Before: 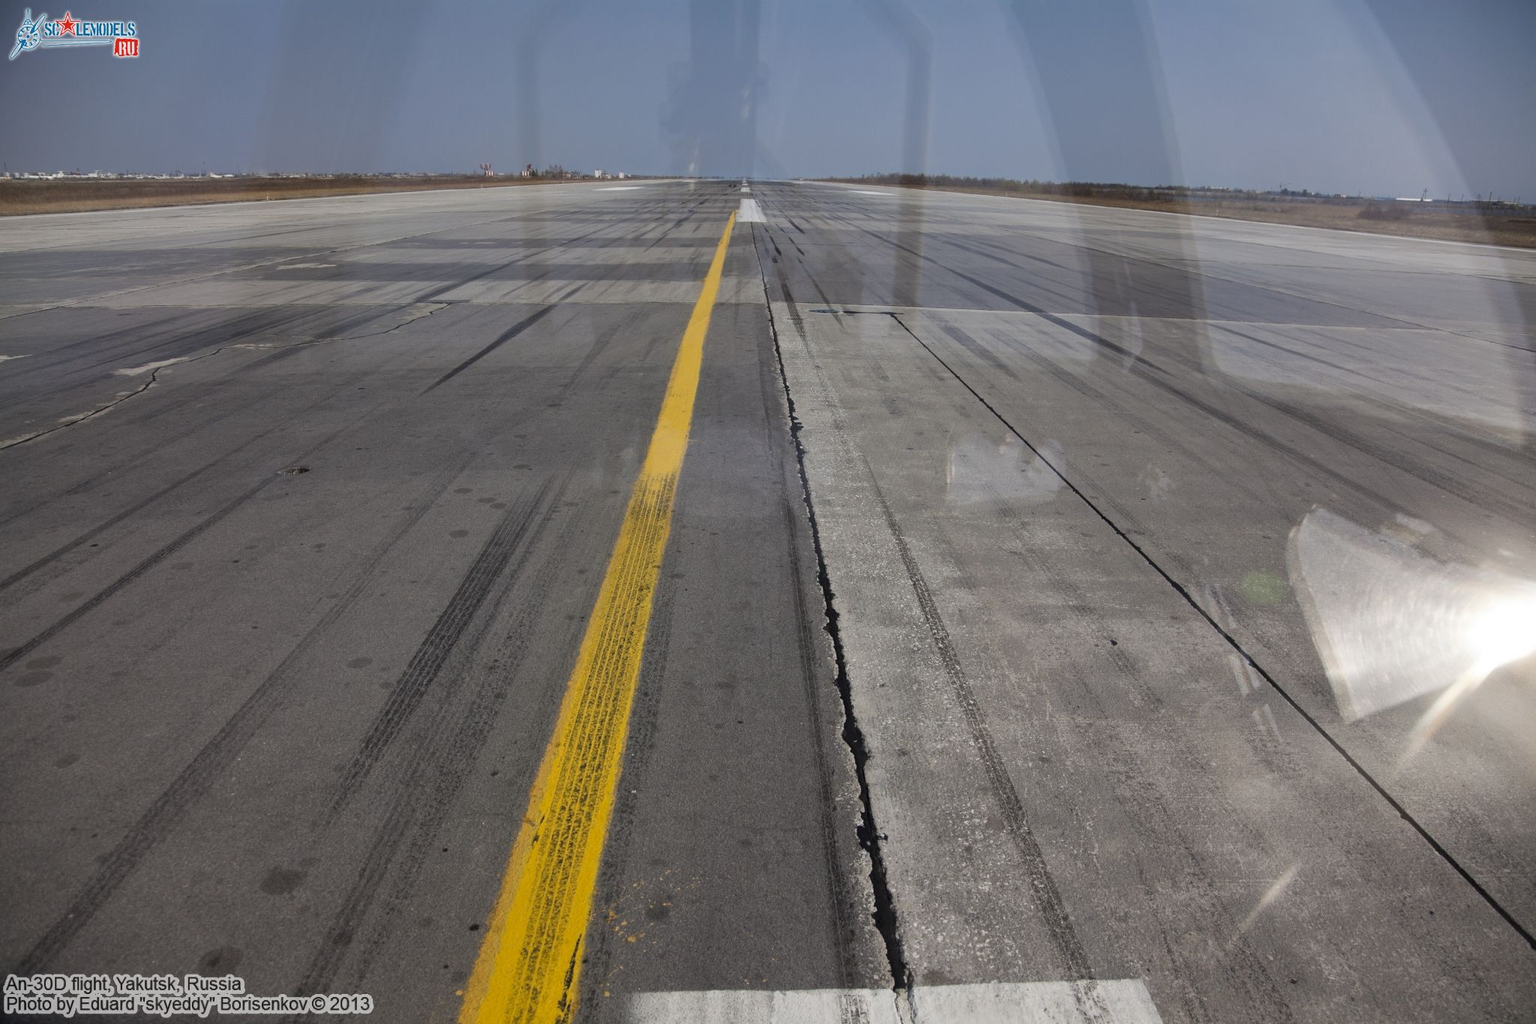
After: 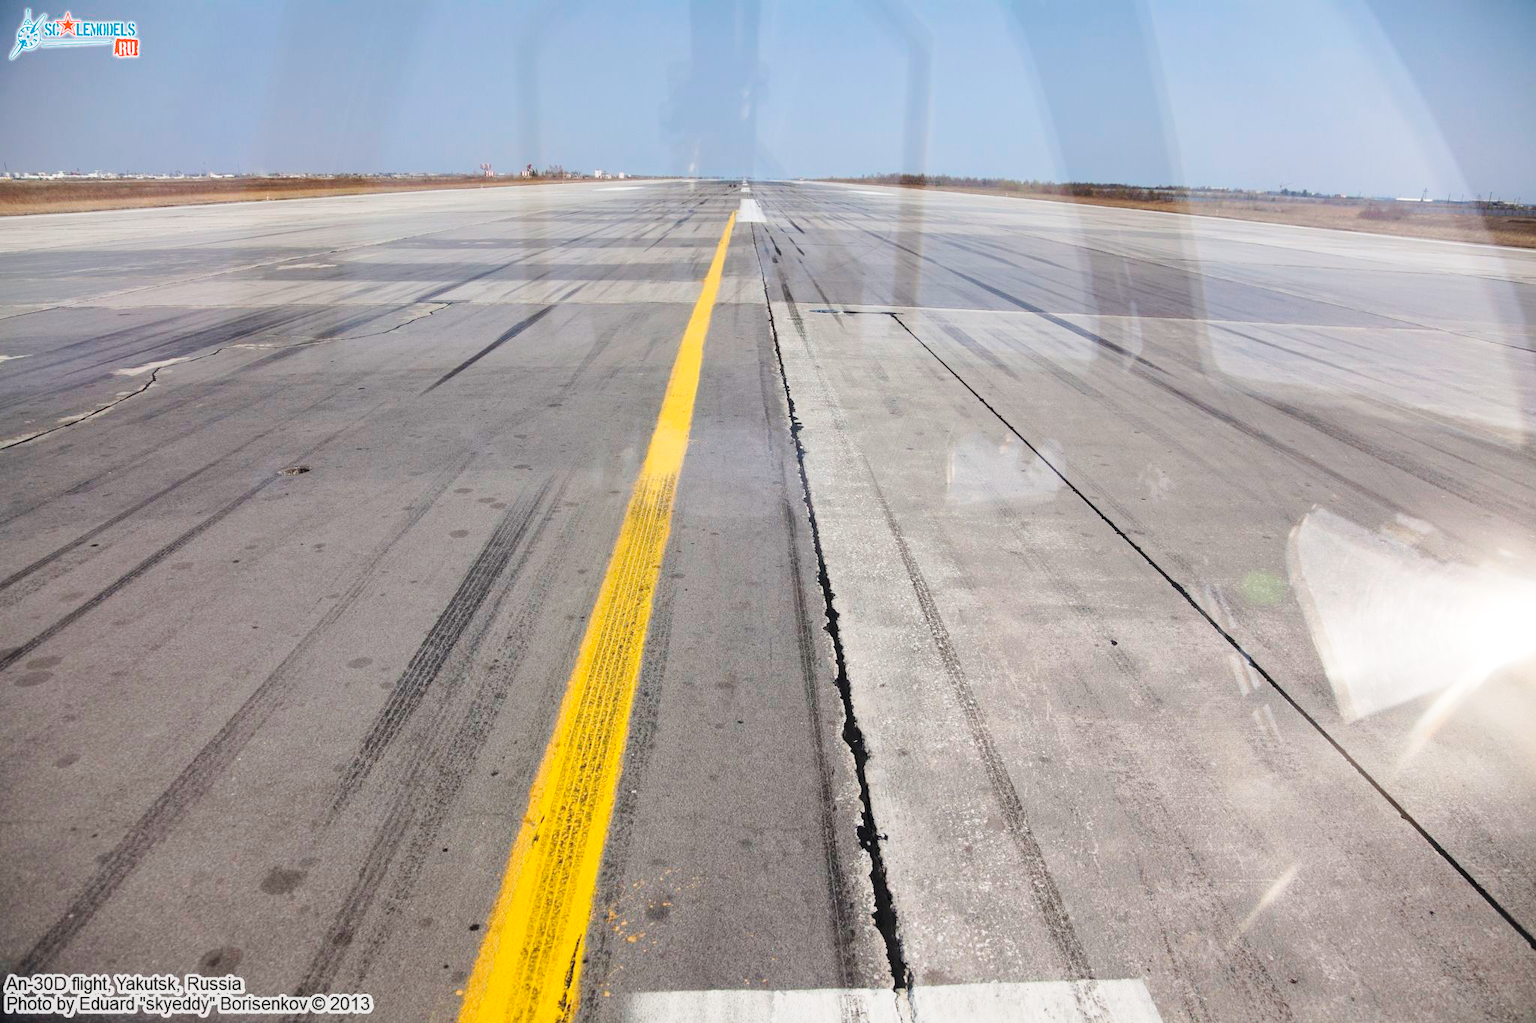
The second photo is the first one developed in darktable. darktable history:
contrast brightness saturation: brightness 0.15
base curve: curves: ch0 [(0, 0) (0.028, 0.03) (0.121, 0.232) (0.46, 0.748) (0.859, 0.968) (1, 1)], preserve colors none
